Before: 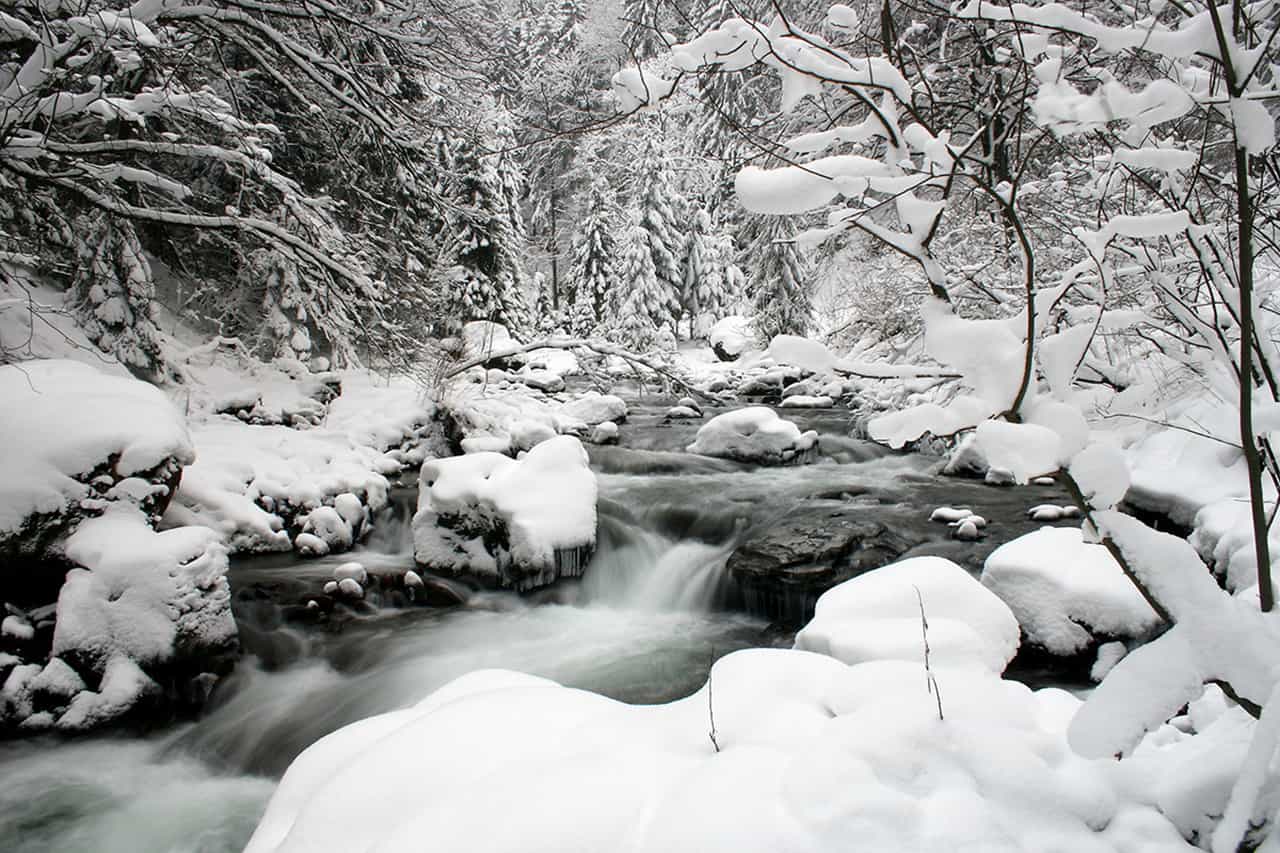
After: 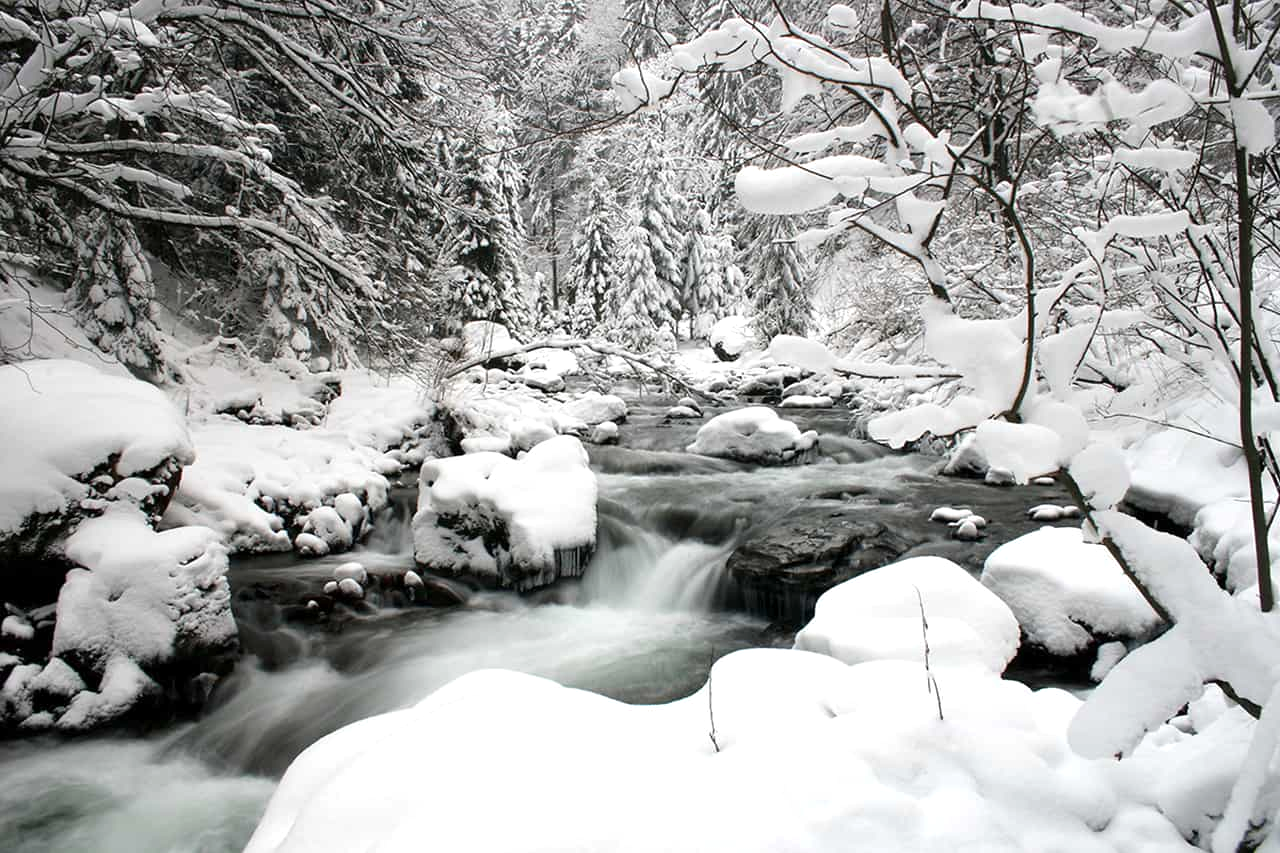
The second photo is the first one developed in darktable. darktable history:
color zones: curves: ch0 [(0, 0.5) (0.143, 0.5) (0.286, 0.456) (0.429, 0.5) (0.571, 0.5) (0.714, 0.5) (0.857, 0.5) (1, 0.5)]; ch1 [(0, 0.5) (0.143, 0.5) (0.286, 0.422) (0.429, 0.5) (0.571, 0.5) (0.714, 0.5) (0.857, 0.5) (1, 0.5)]
exposure: exposure 0.236 EV, compensate highlight preservation false
